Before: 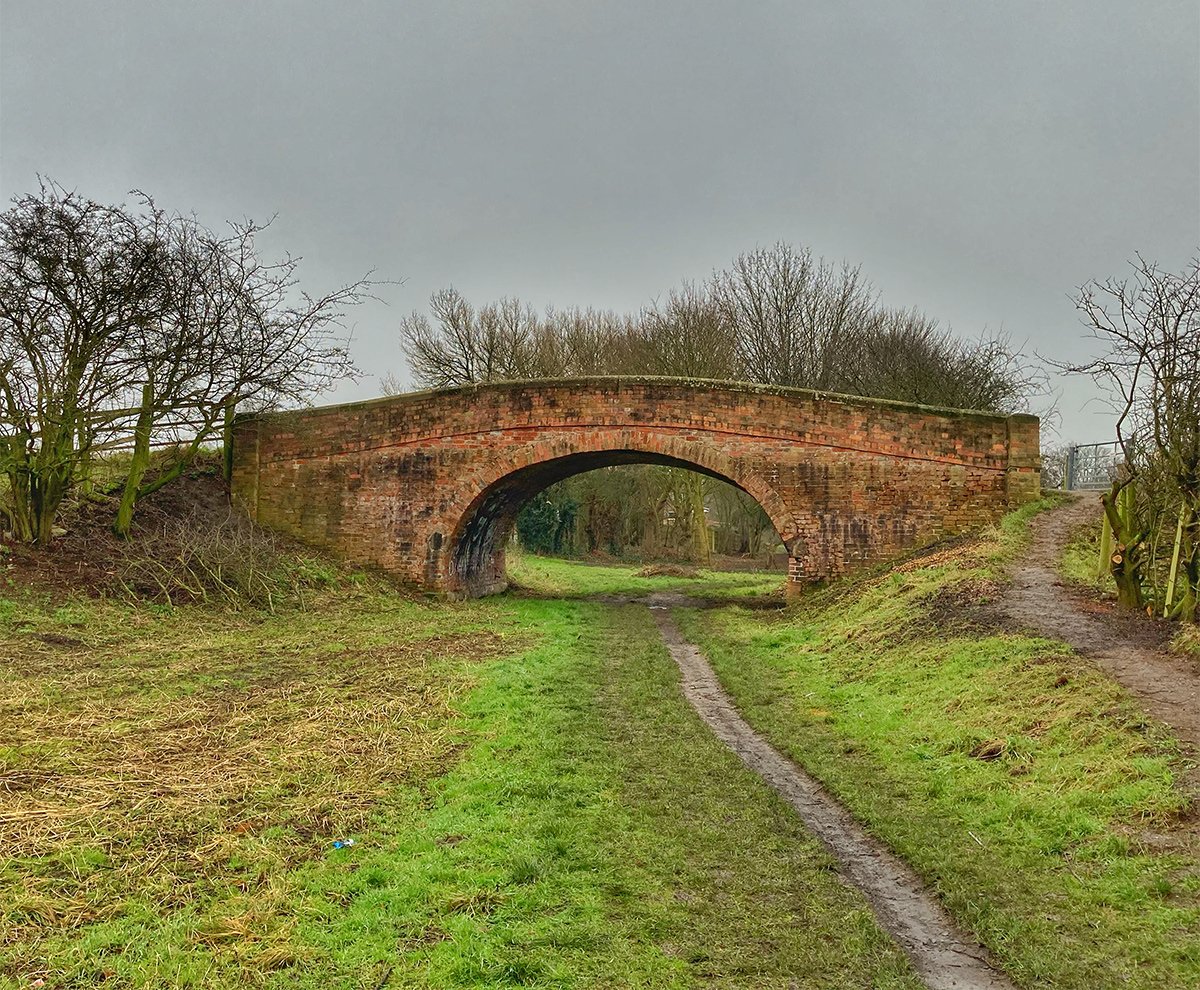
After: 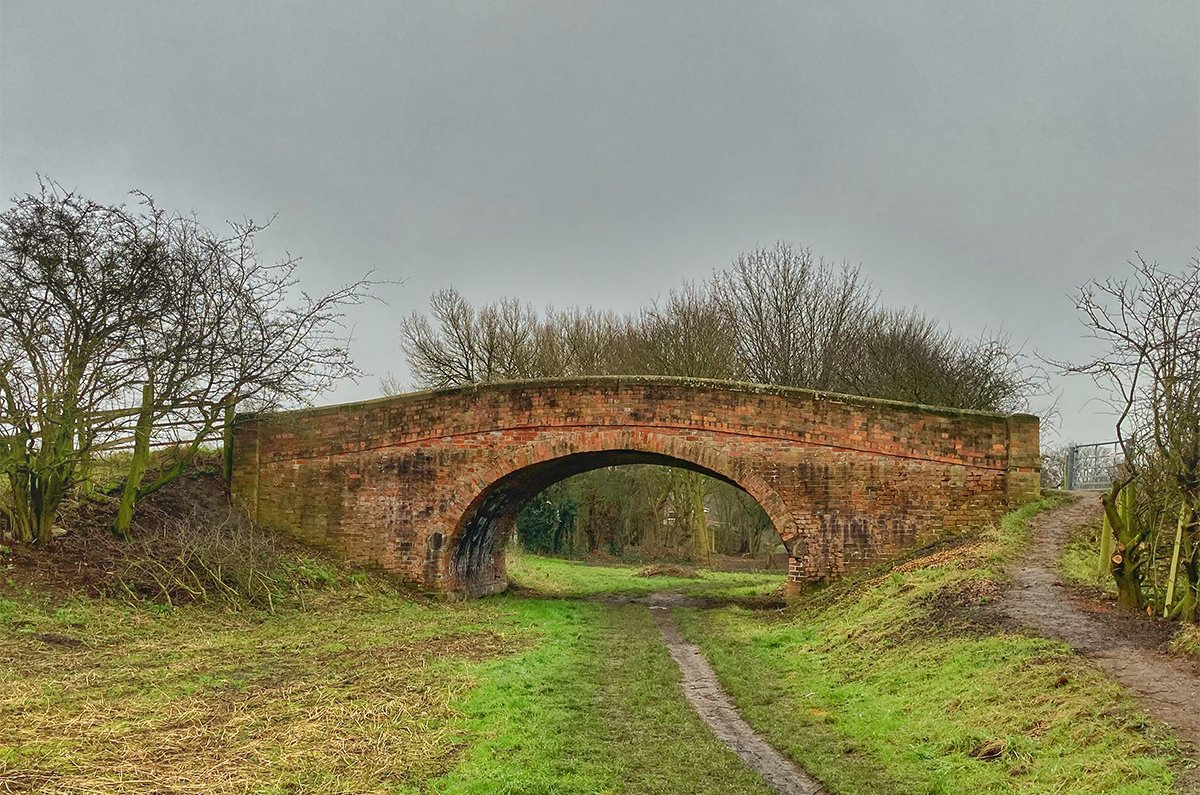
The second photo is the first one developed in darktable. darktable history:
bloom: size 16%, threshold 98%, strength 20%
crop: bottom 19.644%
